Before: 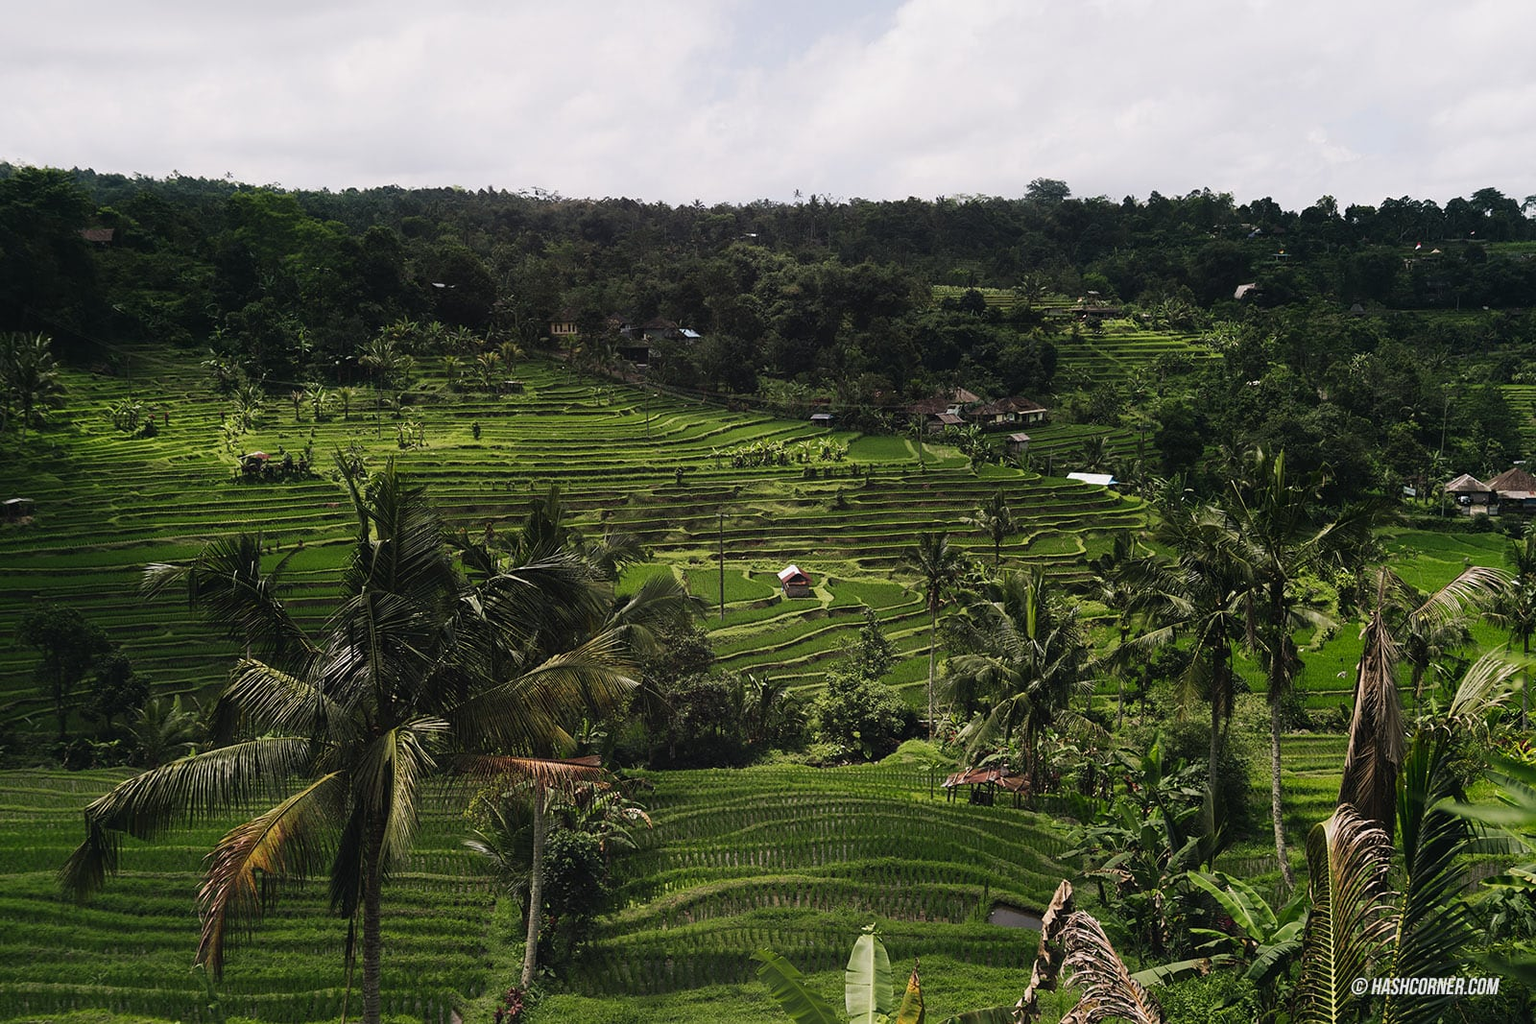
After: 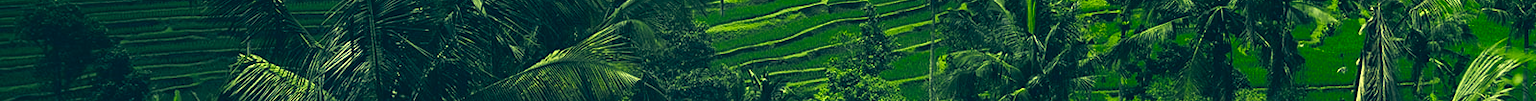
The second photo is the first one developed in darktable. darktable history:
crop and rotate: top 59.084%, bottom 30.916%
color zones: curves: ch0 [(0.004, 0.305) (0.261, 0.623) (0.389, 0.399) (0.708, 0.571) (0.947, 0.34)]; ch1 [(0.025, 0.645) (0.229, 0.584) (0.326, 0.551) (0.484, 0.262) (0.757, 0.643)]
color correction: highlights a* -15.58, highlights b* 40, shadows a* -40, shadows b* -26.18
shadows and highlights: shadows 37.27, highlights -28.18, soften with gaussian
